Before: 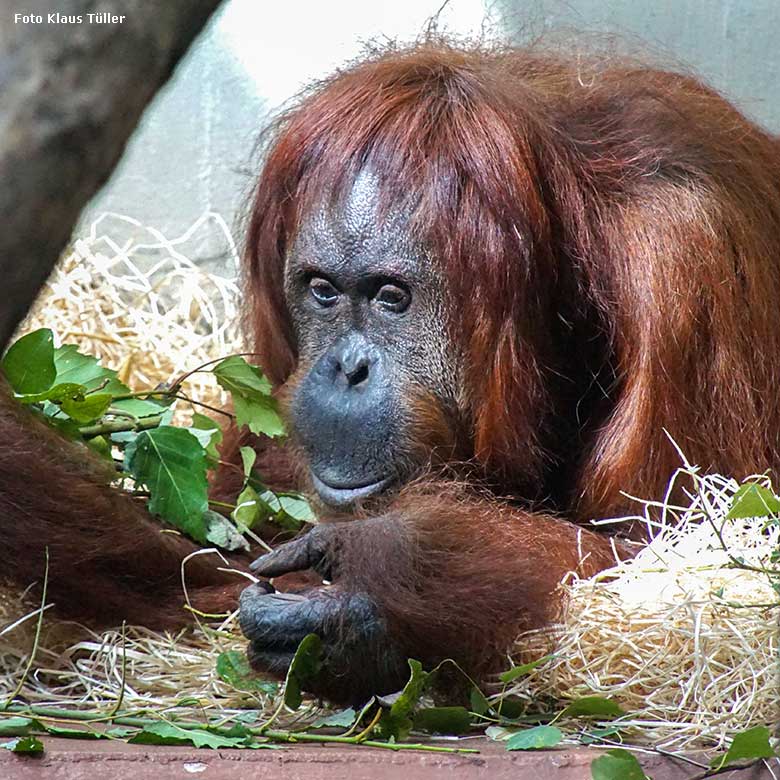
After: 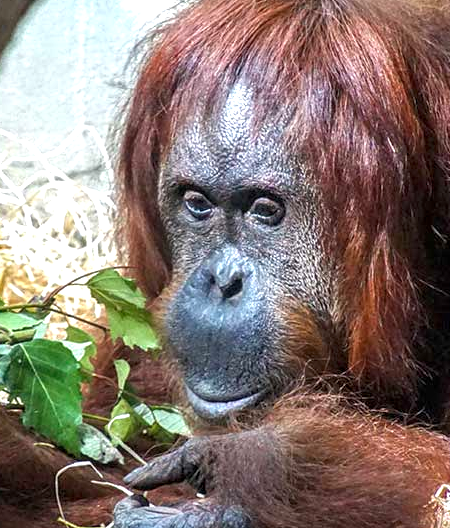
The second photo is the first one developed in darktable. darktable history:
tone equalizer: -7 EV 0.201 EV, -6 EV 0.099 EV, -5 EV 0.072 EV, -4 EV 0.04 EV, -2 EV -0.02 EV, -1 EV -0.028 EV, +0 EV -0.075 EV, edges refinement/feathering 500, mask exposure compensation -1.57 EV, preserve details no
exposure: exposure 0.496 EV, compensate highlight preservation false
crop: left 16.19%, top 11.233%, right 26.03%, bottom 20.492%
local contrast: on, module defaults
